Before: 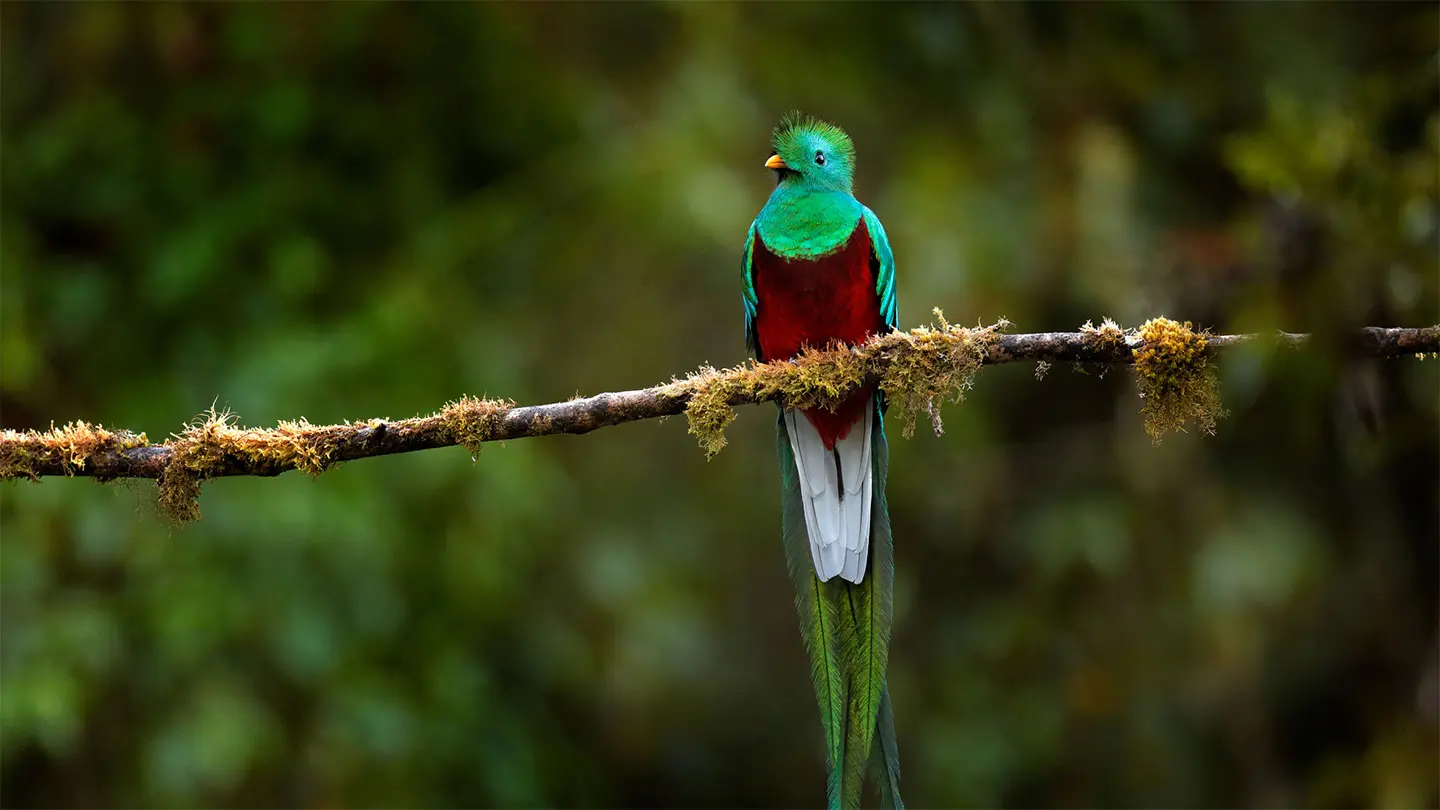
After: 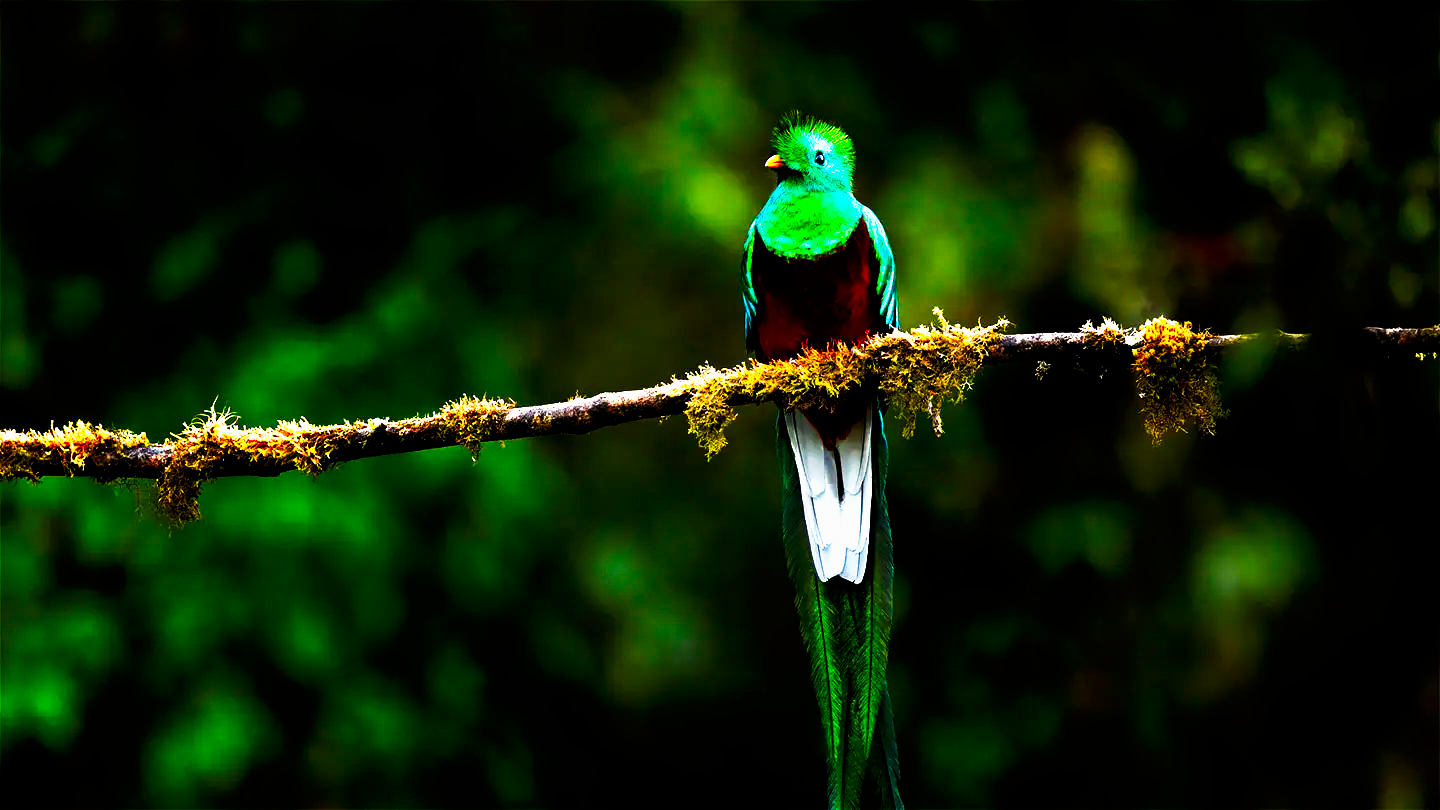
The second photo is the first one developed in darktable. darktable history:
color balance rgb: shadows lift › chroma 2%, shadows lift › hue 217.2°, power › hue 60°, highlights gain › chroma 1%, highlights gain › hue 69.6°, global offset › luminance -0.5%, perceptual saturation grading › global saturation 15%, global vibrance 15%
tone curve: curves: ch0 [(0, 0) (0.003, 0) (0.011, 0) (0.025, 0) (0.044, 0.001) (0.069, 0.003) (0.1, 0.003) (0.136, 0.006) (0.177, 0.014) (0.224, 0.056) (0.277, 0.128) (0.335, 0.218) (0.399, 0.346) (0.468, 0.512) (0.543, 0.713) (0.623, 0.898) (0.709, 0.987) (0.801, 0.99) (0.898, 0.99) (1, 1)], preserve colors none
